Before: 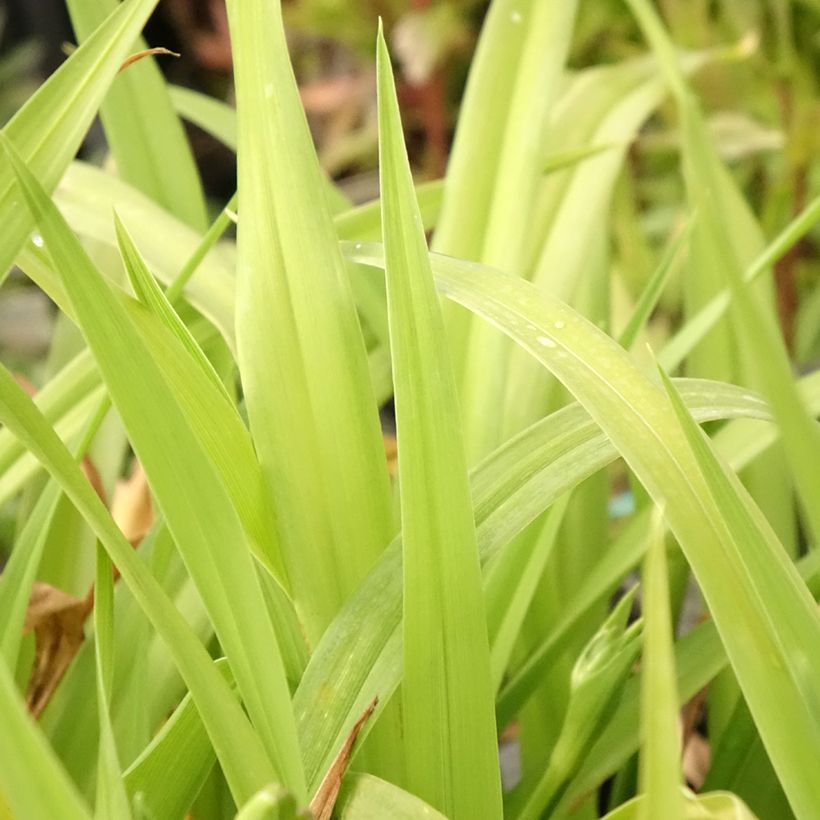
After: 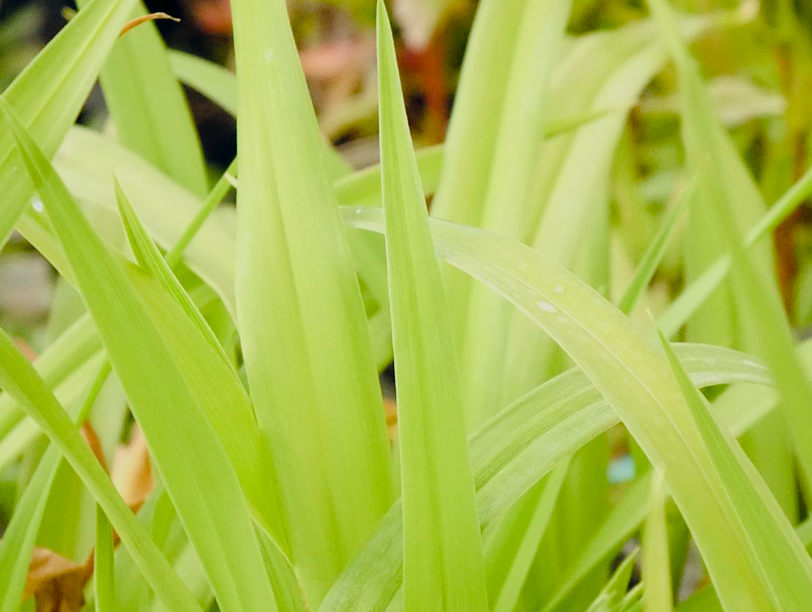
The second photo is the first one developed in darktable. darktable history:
color balance rgb: highlights gain › luminance 17.083%, highlights gain › chroma 2.951%, highlights gain › hue 263.24°, global offset › chroma 0.104%, global offset › hue 253.41°, perceptual saturation grading › global saturation 28.165%, perceptual saturation grading › highlights -25.194%, perceptual saturation grading › mid-tones 25.664%, perceptual saturation grading › shadows 49.707%
filmic rgb: black relative exposure -7.65 EV, white relative exposure 4.56 EV, threshold 3.06 EV, hardness 3.61, color science v6 (2022), iterations of high-quality reconstruction 0, enable highlight reconstruction true
crop: top 4.295%, bottom 20.966%
